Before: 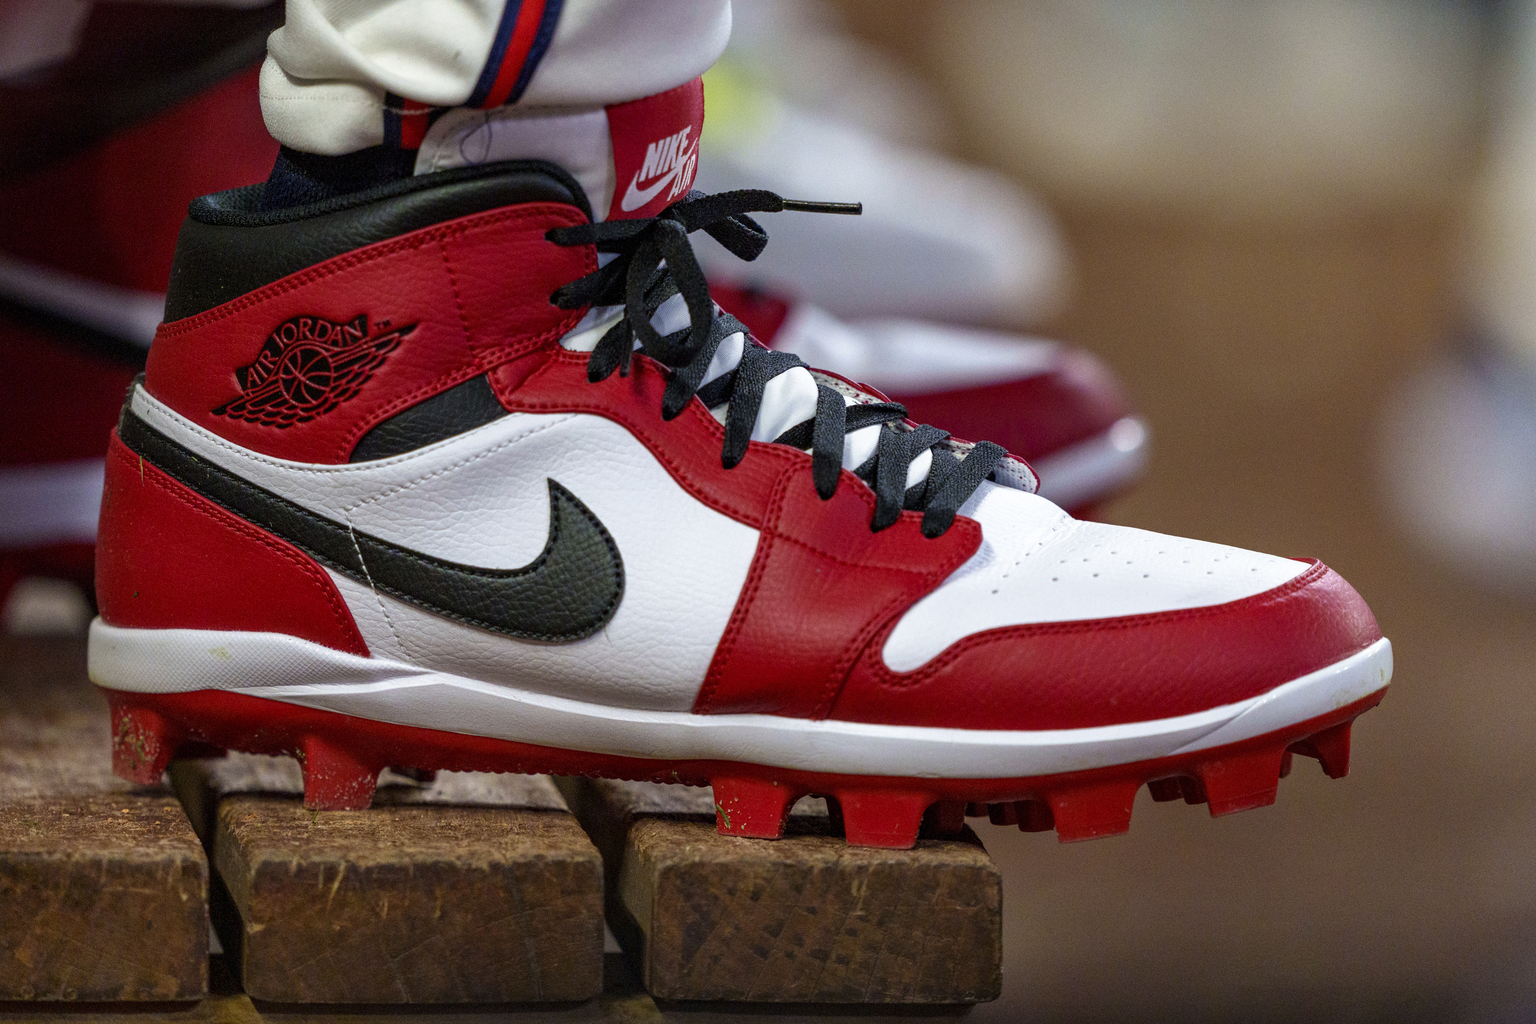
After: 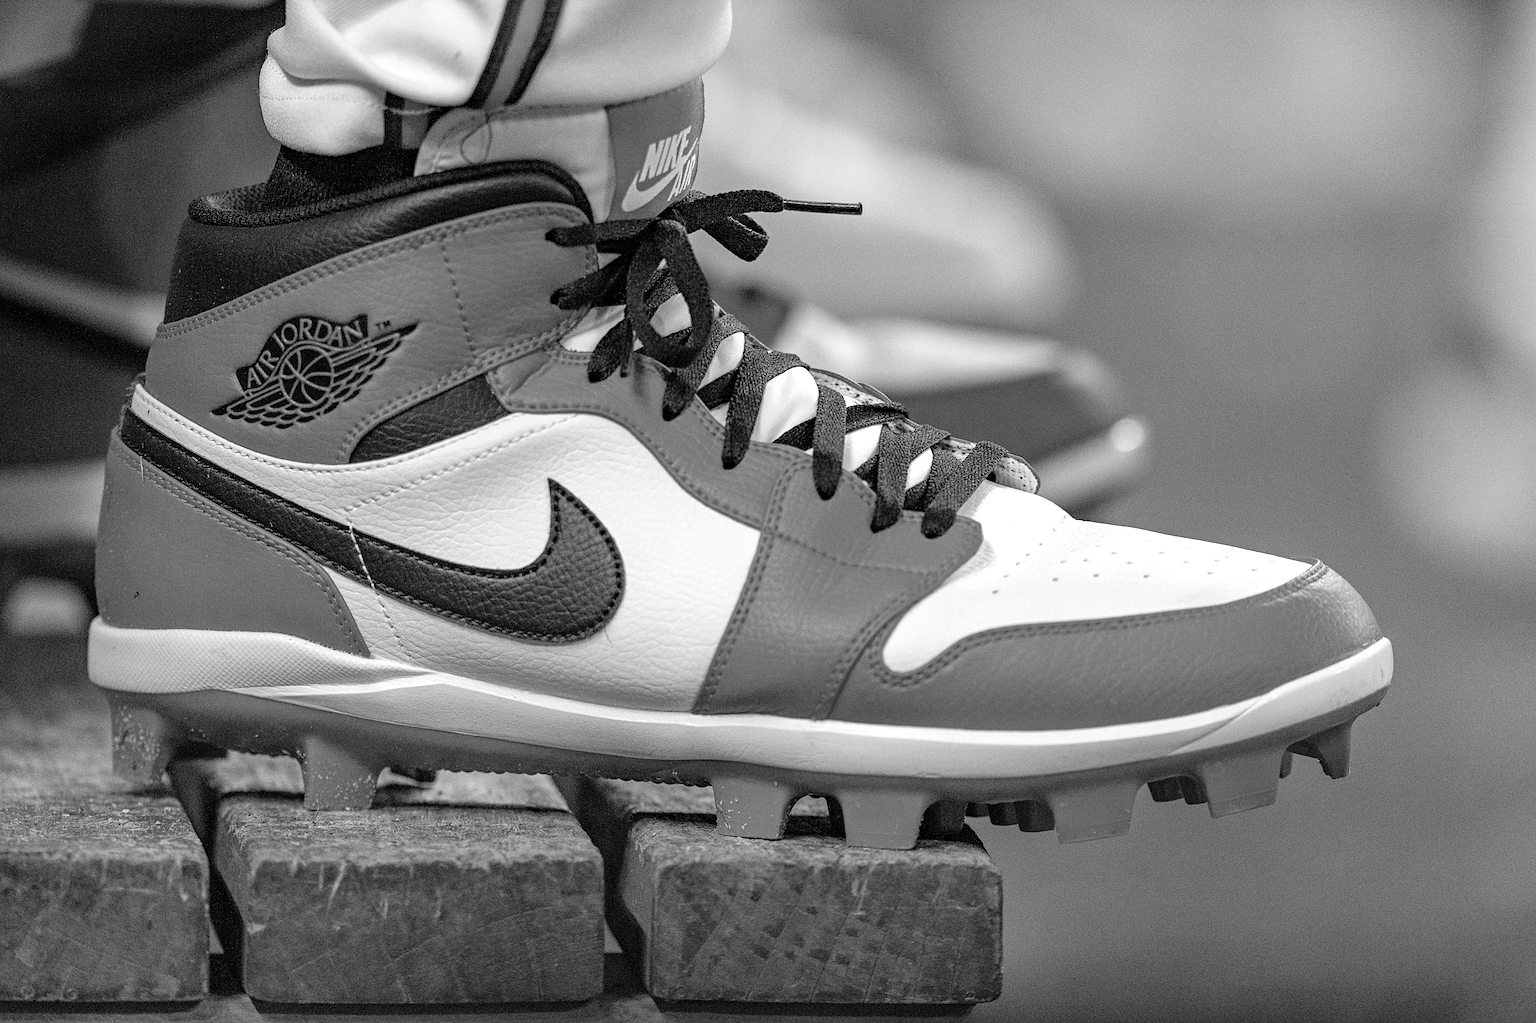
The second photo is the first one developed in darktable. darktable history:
levels: levels [0, 0.397, 0.955]
haze removal: compatibility mode true, adaptive false
contrast brightness saturation: saturation -0.996
sharpen: on, module defaults
